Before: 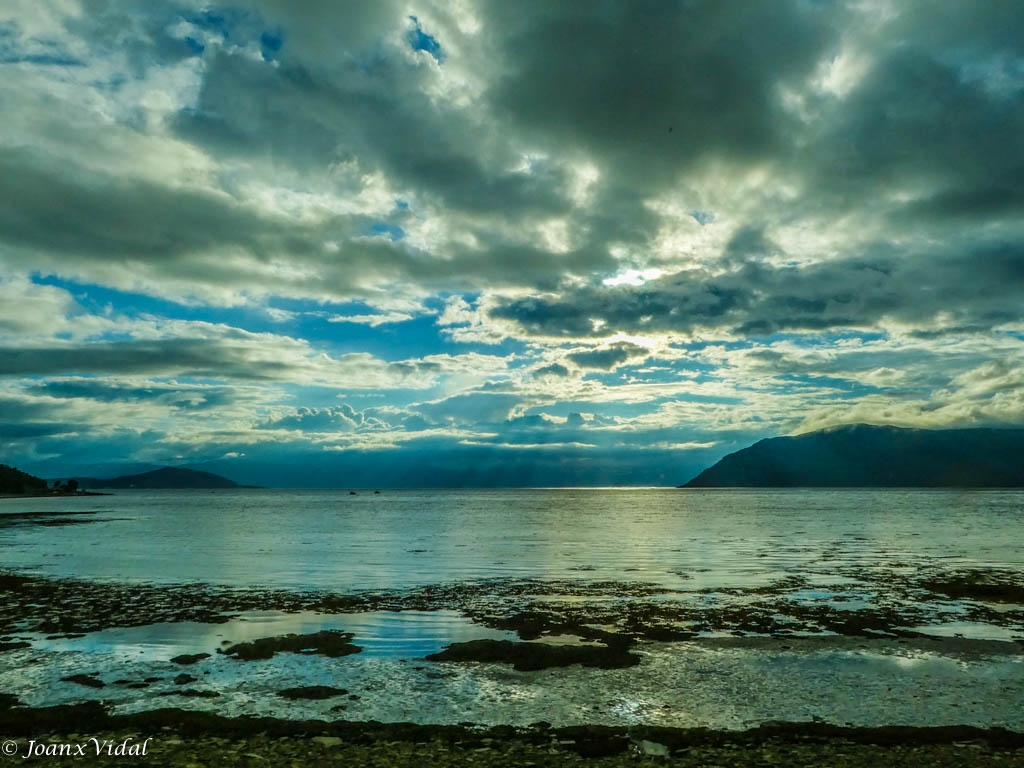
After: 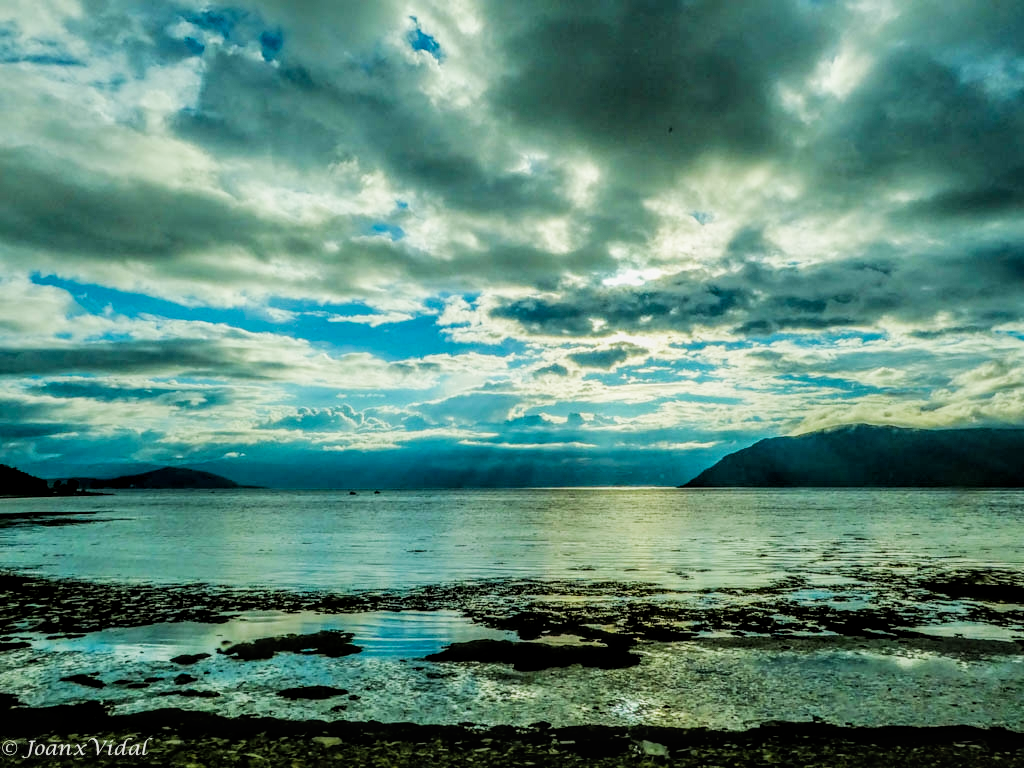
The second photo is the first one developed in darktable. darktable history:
filmic rgb: black relative exposure -5 EV, hardness 2.88, contrast 1.2, highlights saturation mix -30%
exposure: black level correction 0, exposure 0.5 EV, compensate highlight preservation false
color balance rgb: perceptual saturation grading › global saturation 10%, global vibrance 10%
local contrast: on, module defaults
